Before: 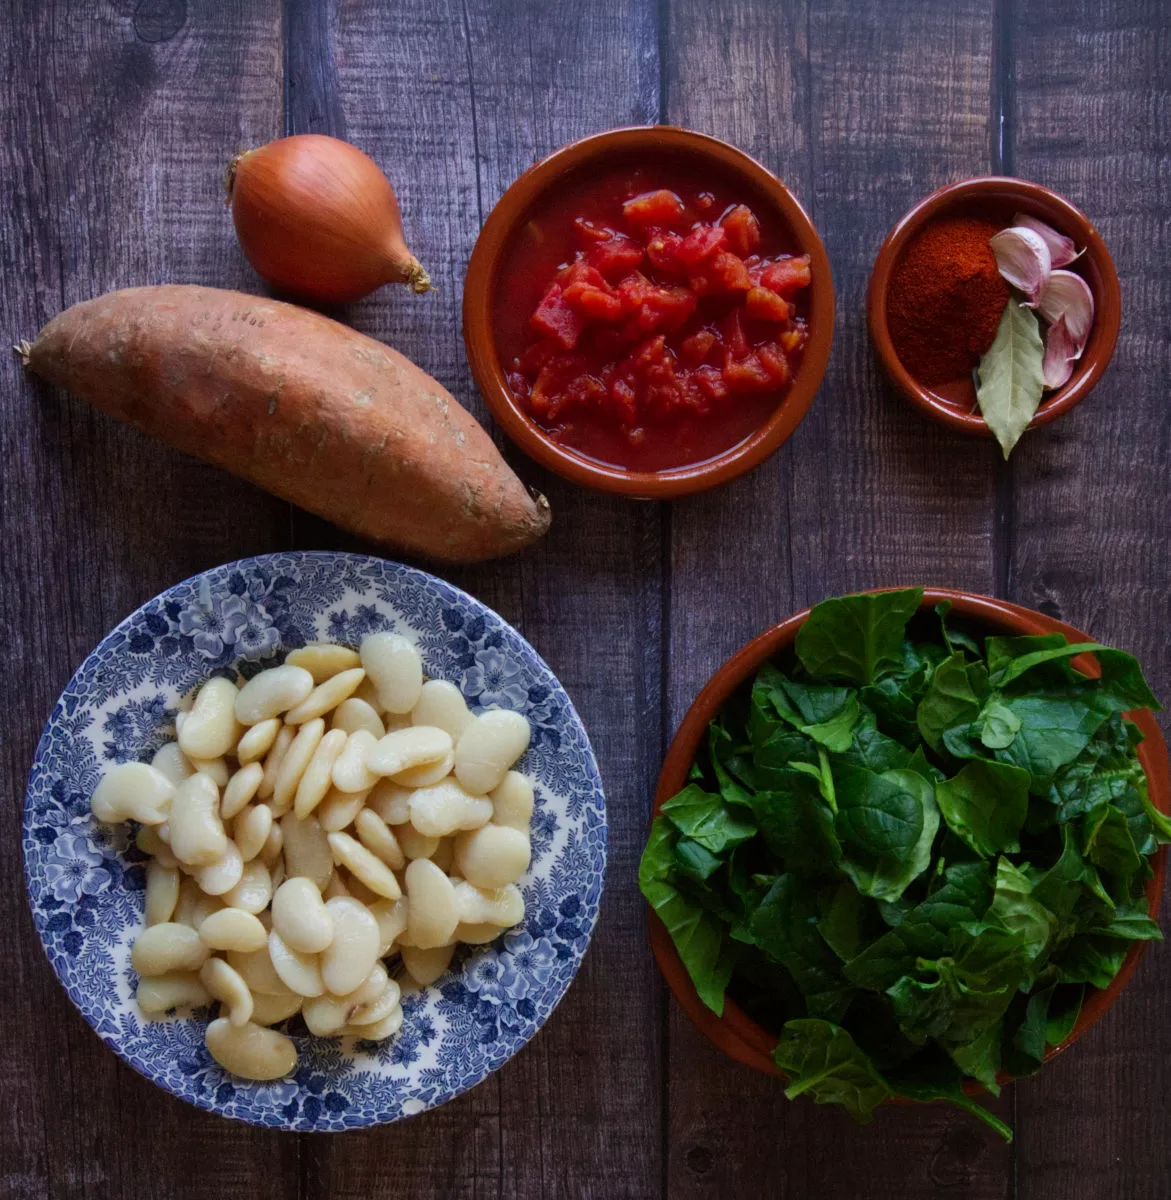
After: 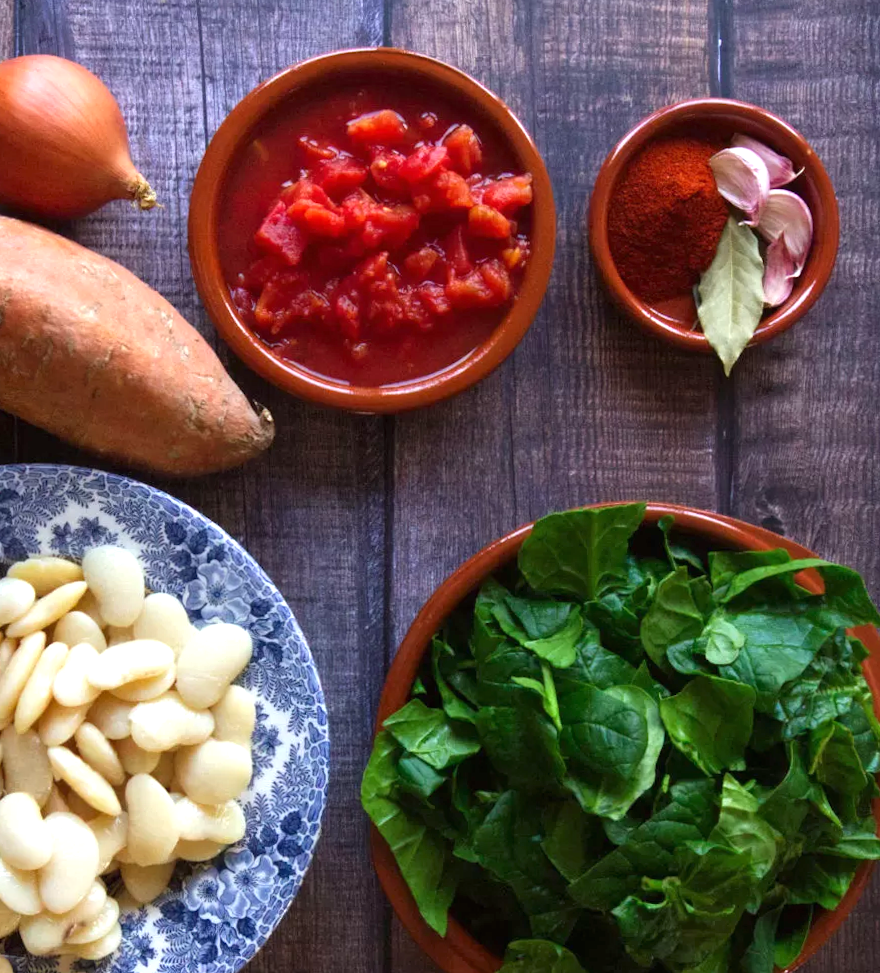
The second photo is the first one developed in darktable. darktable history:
rotate and perspective: rotation 0.226°, lens shift (vertical) -0.042, crop left 0.023, crop right 0.982, crop top 0.006, crop bottom 0.994
crop: left 23.095%, top 5.827%, bottom 11.854%
exposure: black level correction 0, exposure 0.95 EV, compensate exposure bias true, compensate highlight preservation false
